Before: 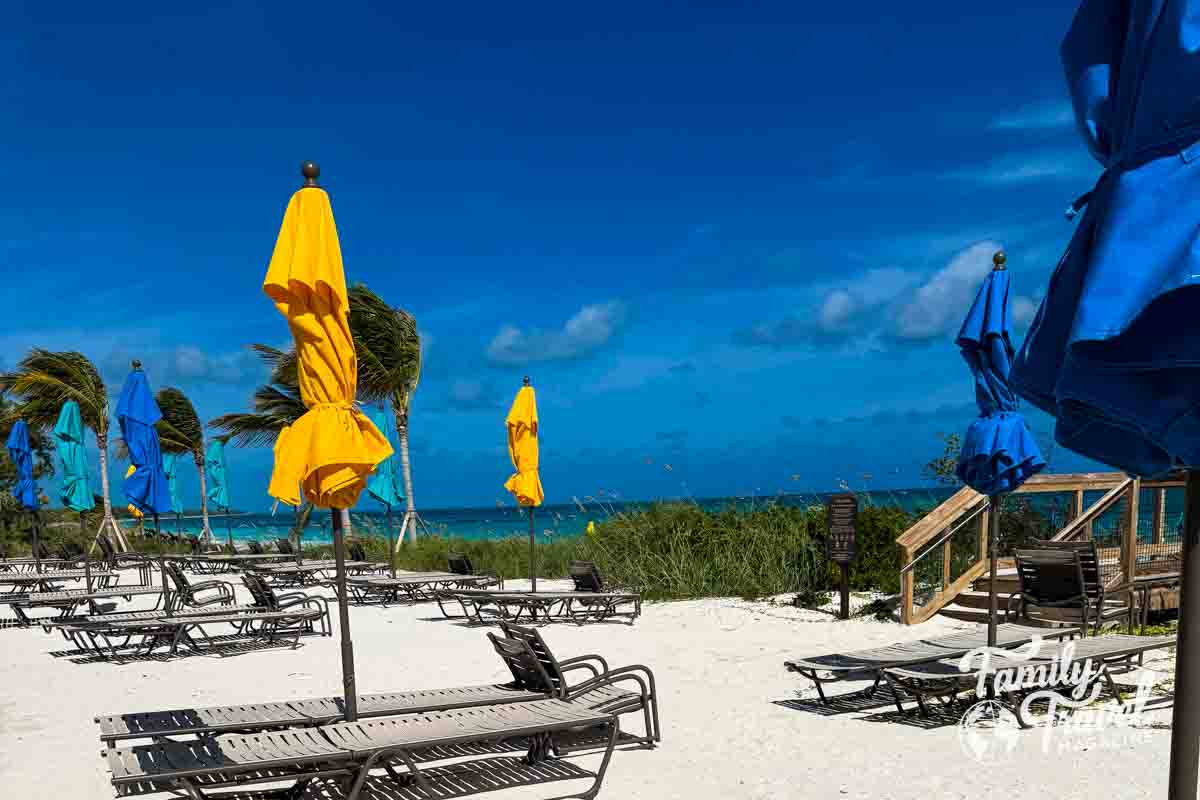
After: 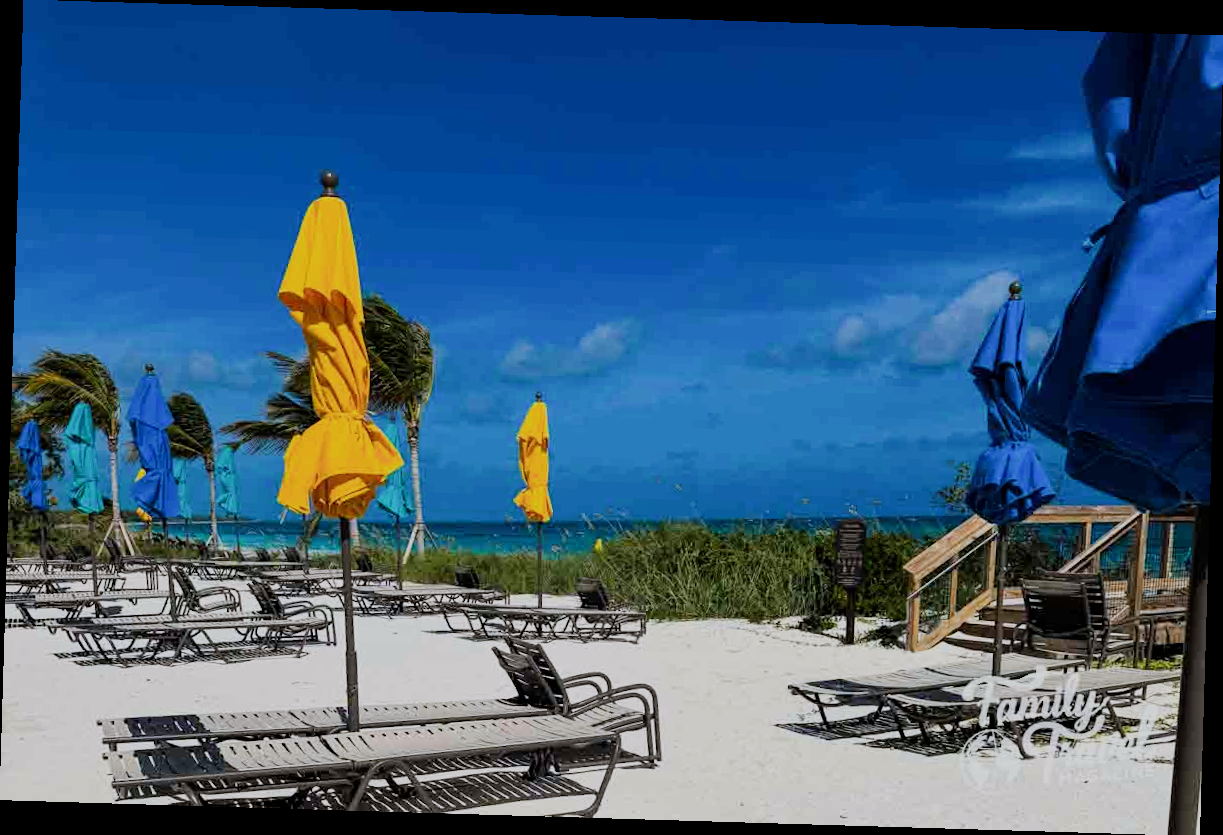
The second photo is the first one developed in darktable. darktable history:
tone equalizer: on, module defaults
rotate and perspective: rotation 1.72°, automatic cropping off
filmic rgb: black relative exposure -16 EV, white relative exposure 6.12 EV, hardness 5.22
white balance: red 0.983, blue 1.036
